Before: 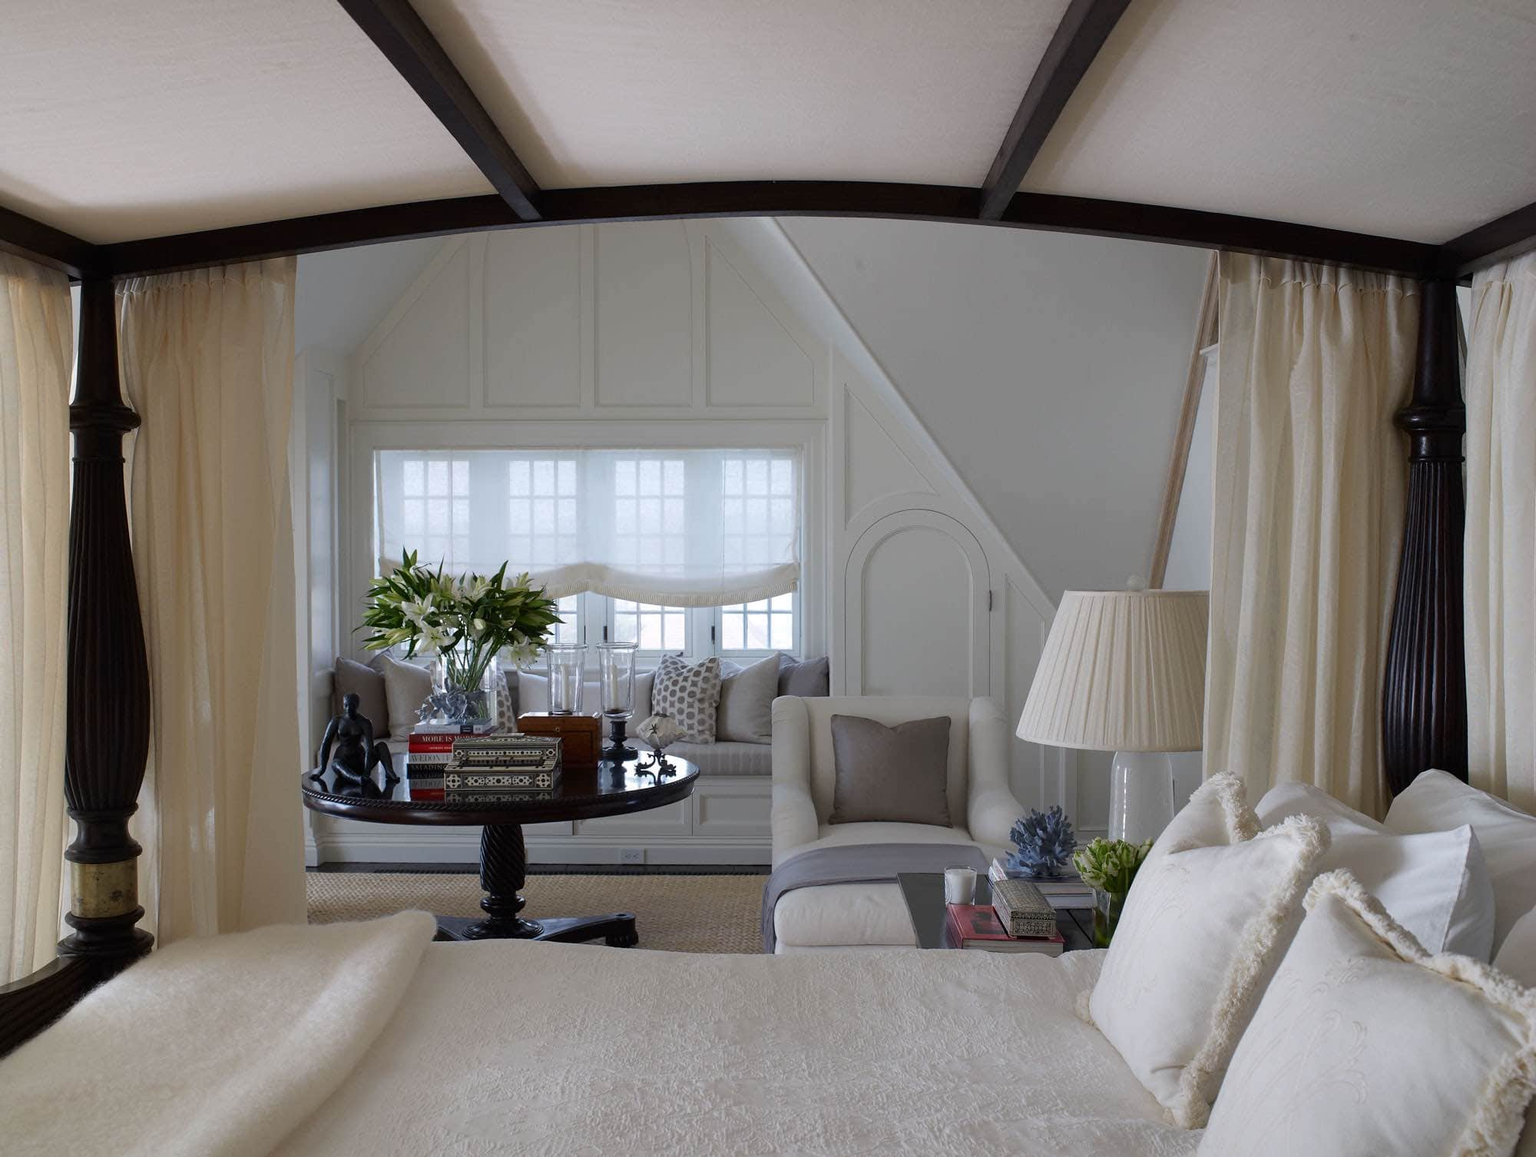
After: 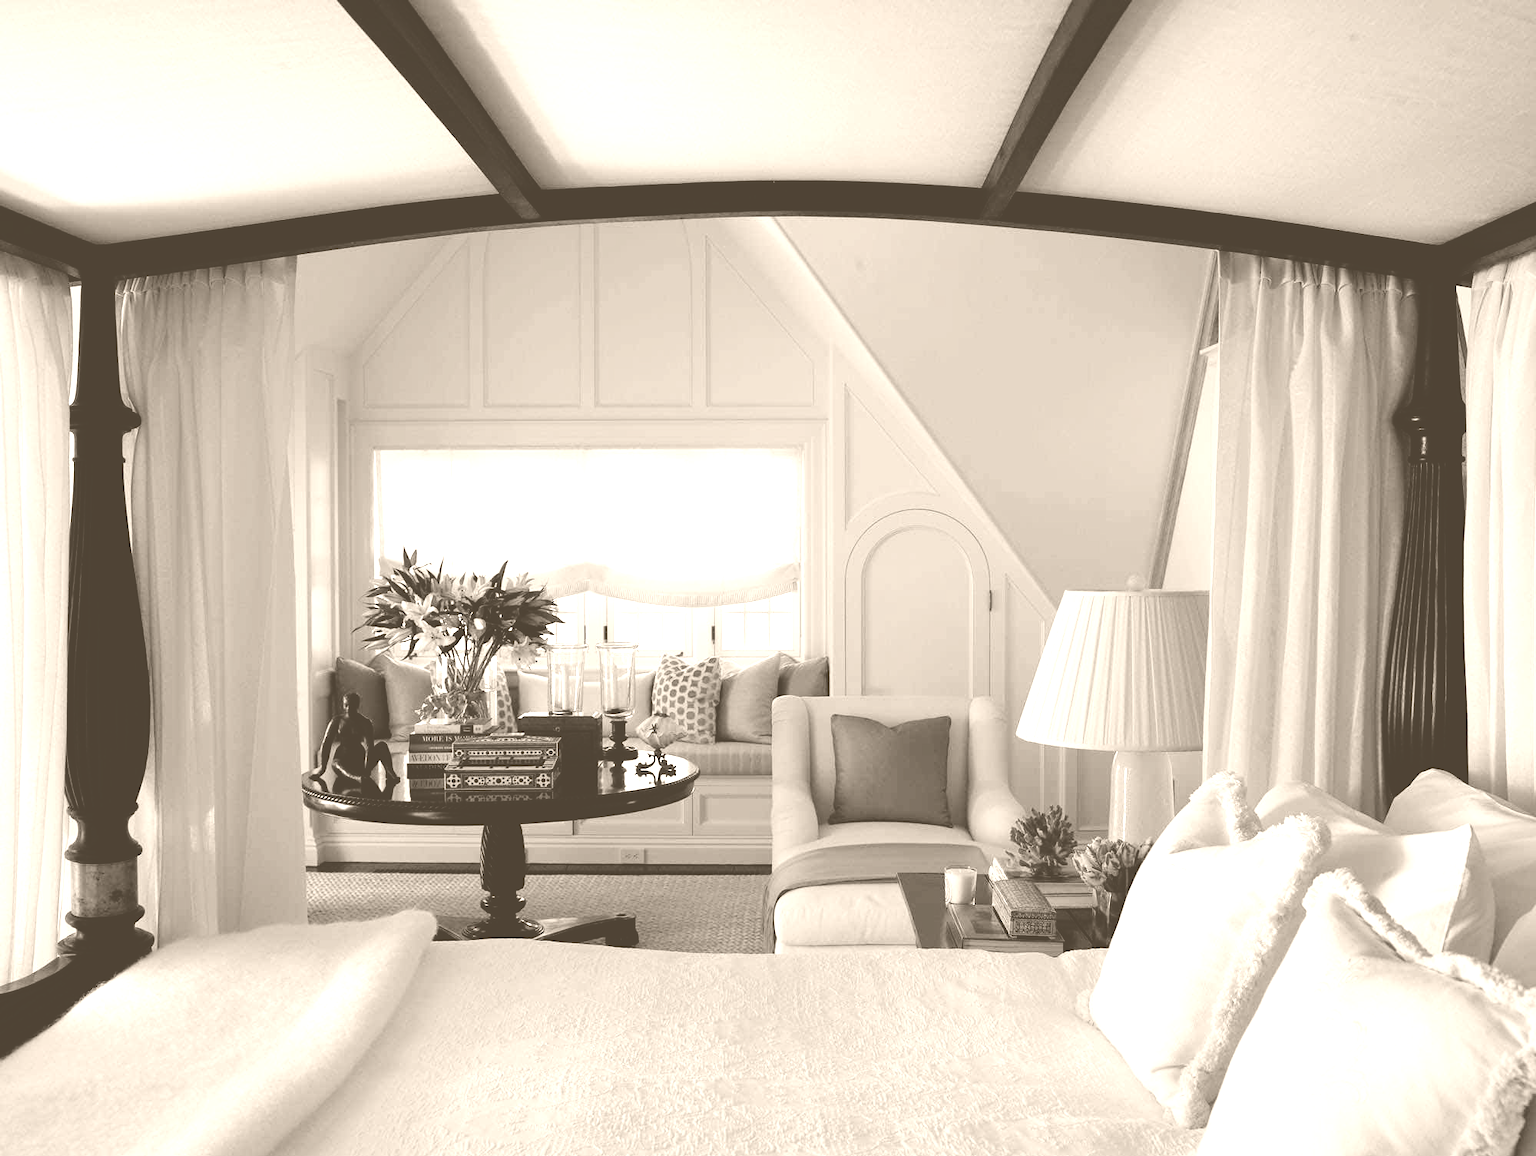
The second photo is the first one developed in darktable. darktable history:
filmic rgb: black relative exposure -16 EV, white relative exposure 6.29 EV, hardness 5.1, contrast 1.35
colorize: hue 34.49°, saturation 35.33%, source mix 100%, version 1
